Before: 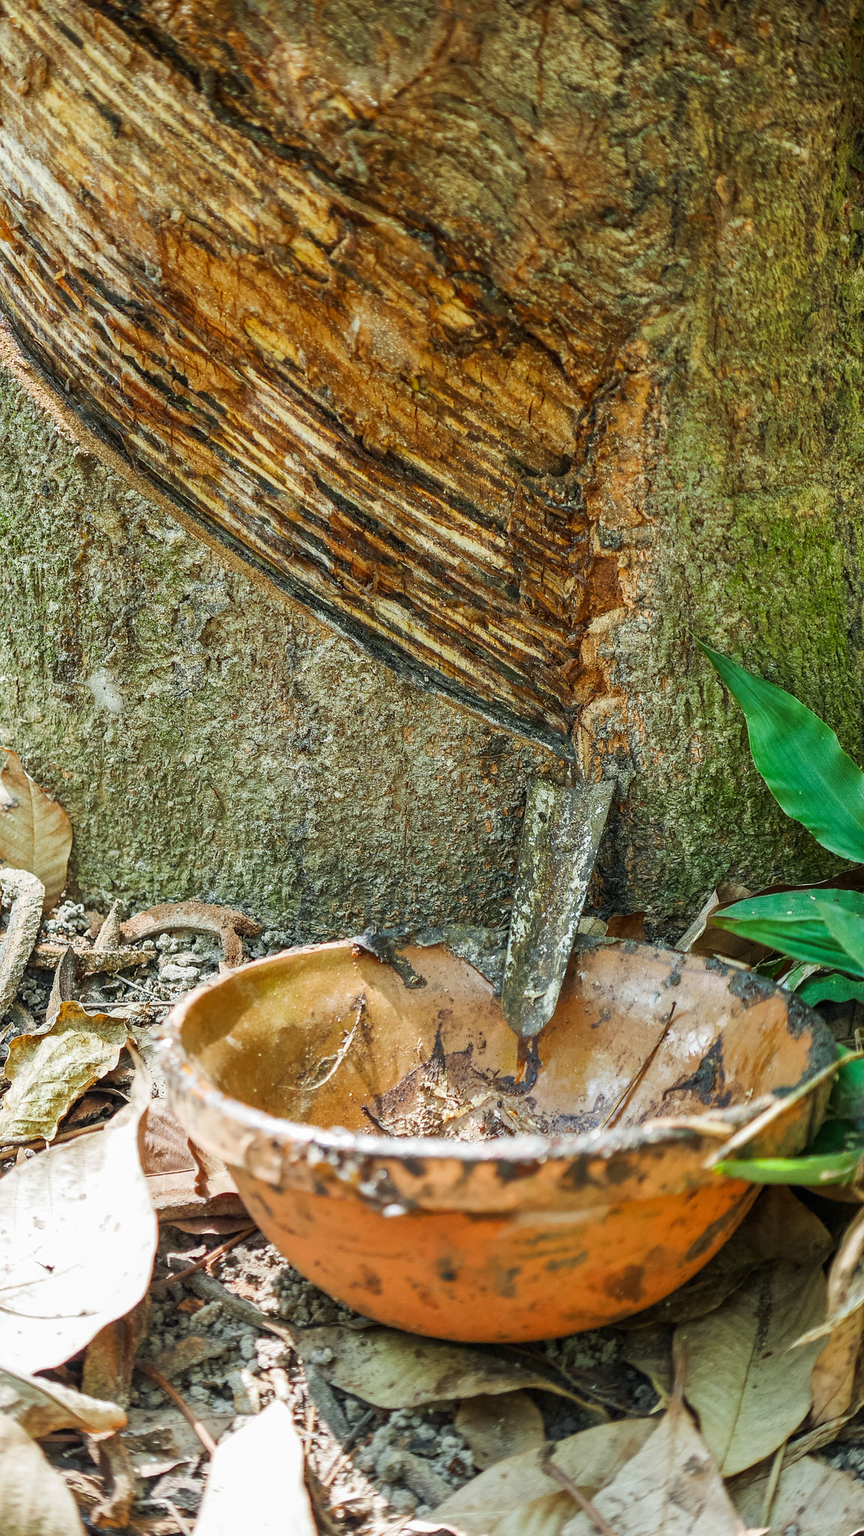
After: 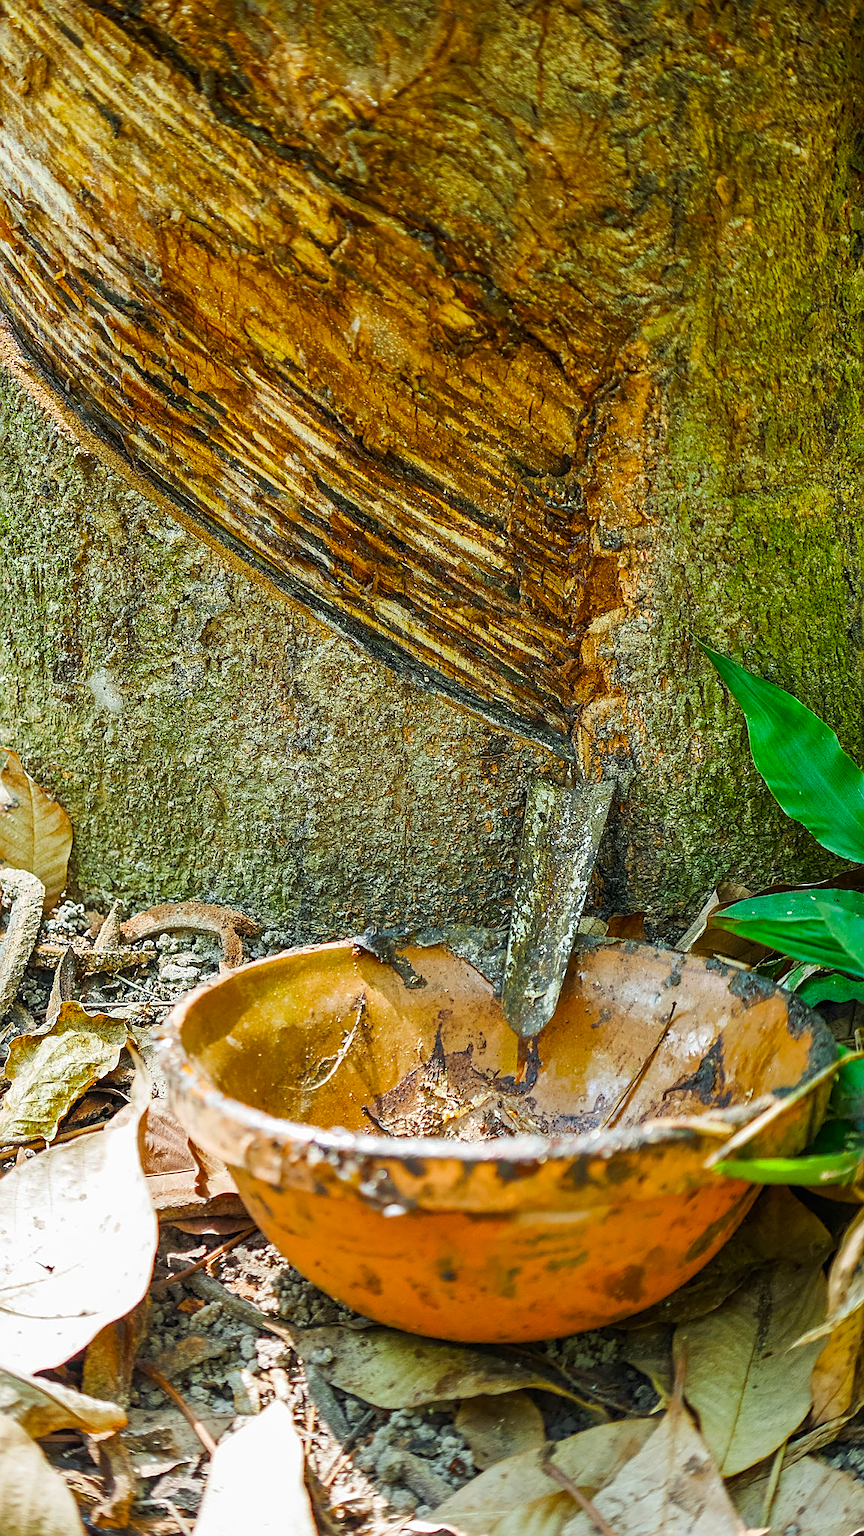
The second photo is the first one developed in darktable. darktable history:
sharpen: on, module defaults
color balance rgb: linear chroma grading › global chroma 10.151%, perceptual saturation grading › global saturation 29.778%
